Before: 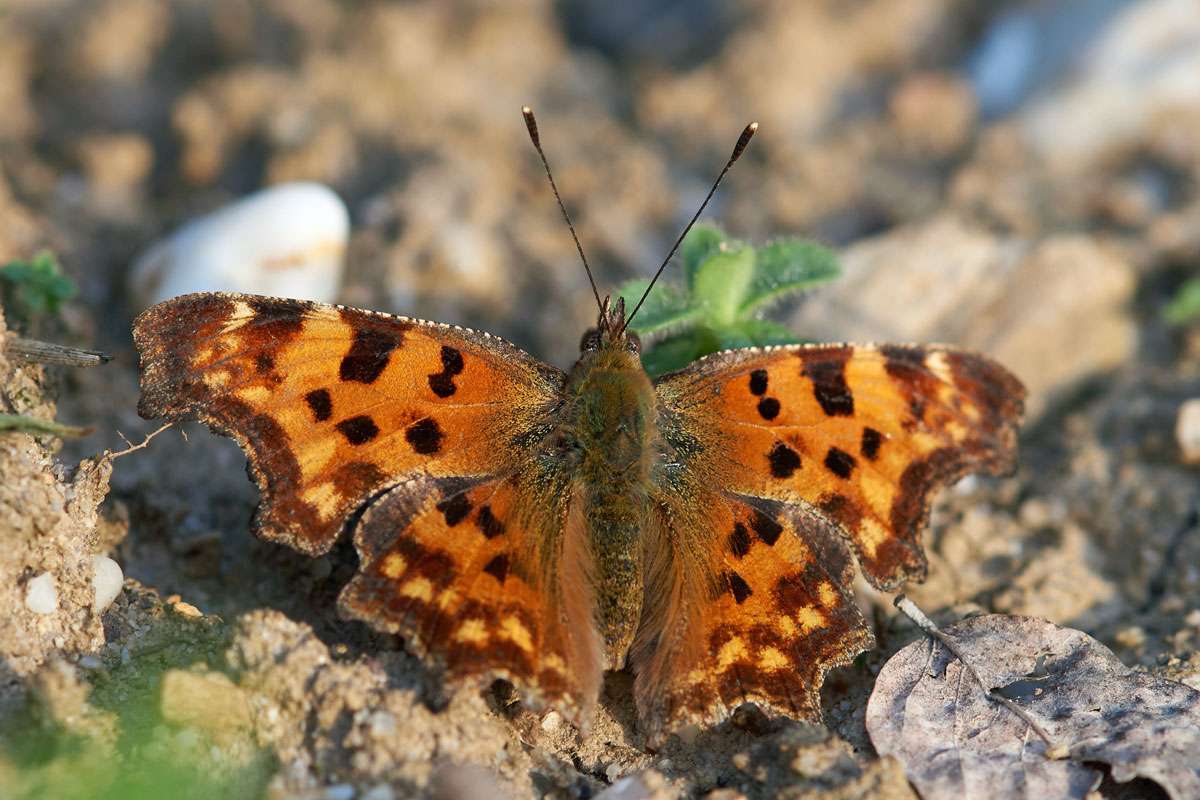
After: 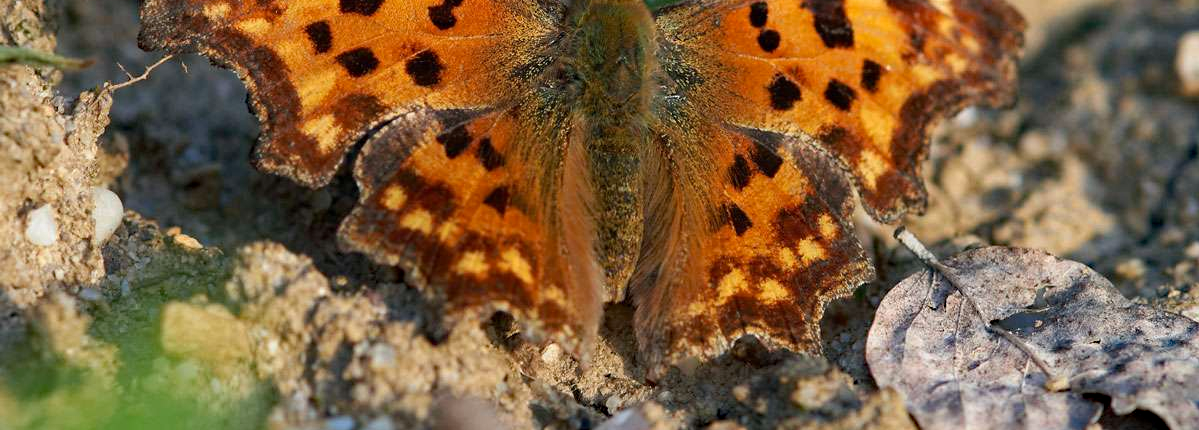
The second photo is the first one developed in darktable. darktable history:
crop and rotate: top 46.237%
haze removal: strength 0.29, distance 0.25, compatibility mode true, adaptive false
